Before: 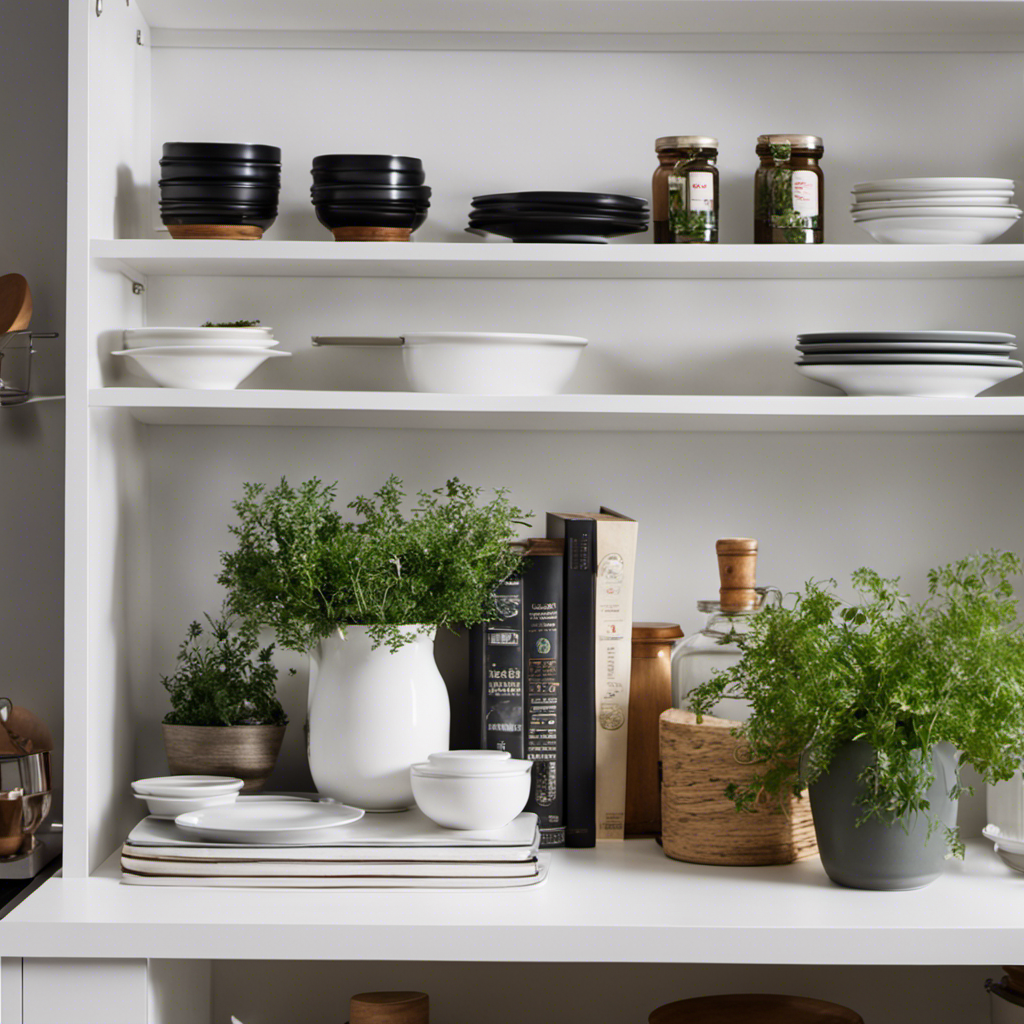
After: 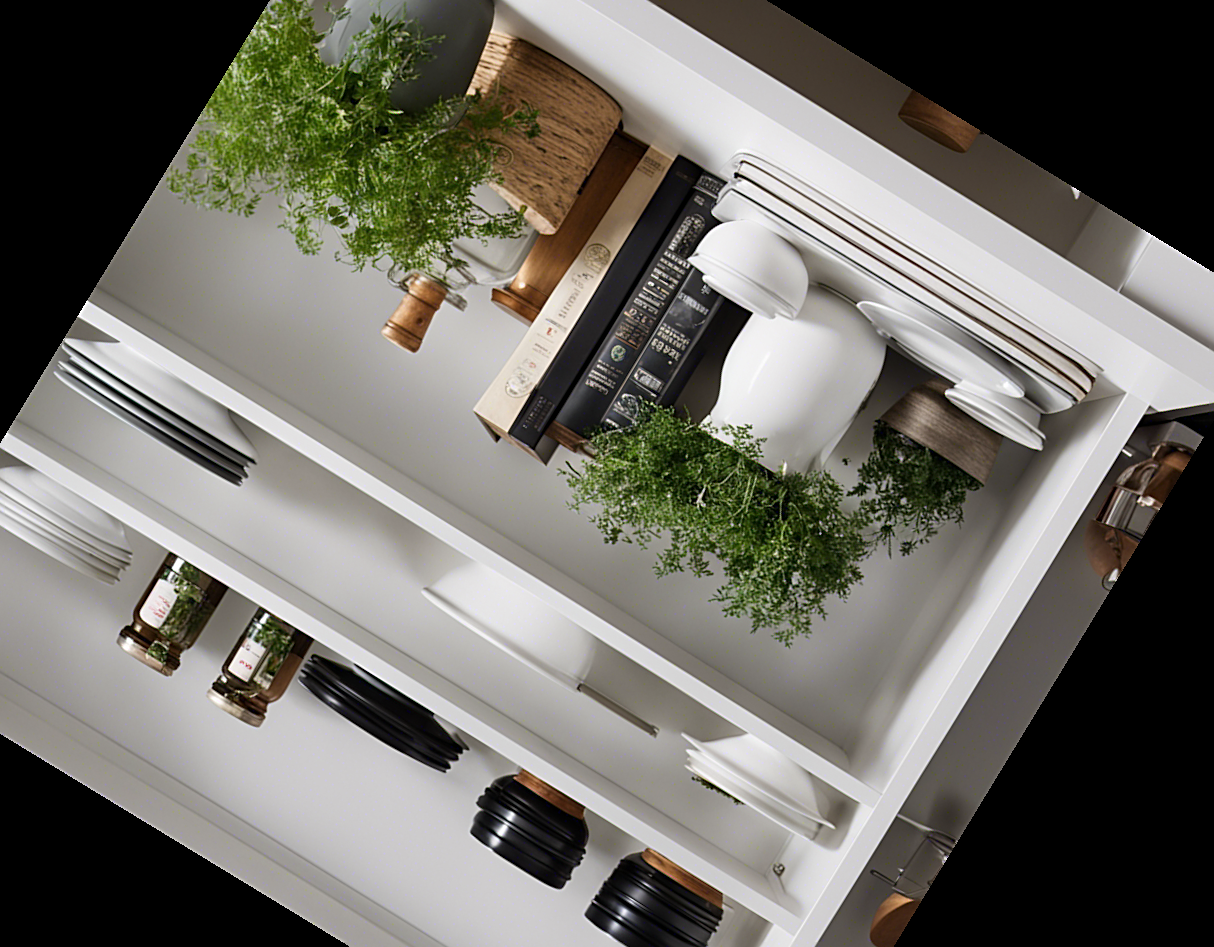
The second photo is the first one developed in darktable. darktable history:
sharpen: on, module defaults
crop and rotate: angle 148.68°, left 9.111%, top 15.603%, right 4.588%, bottom 17.041%
